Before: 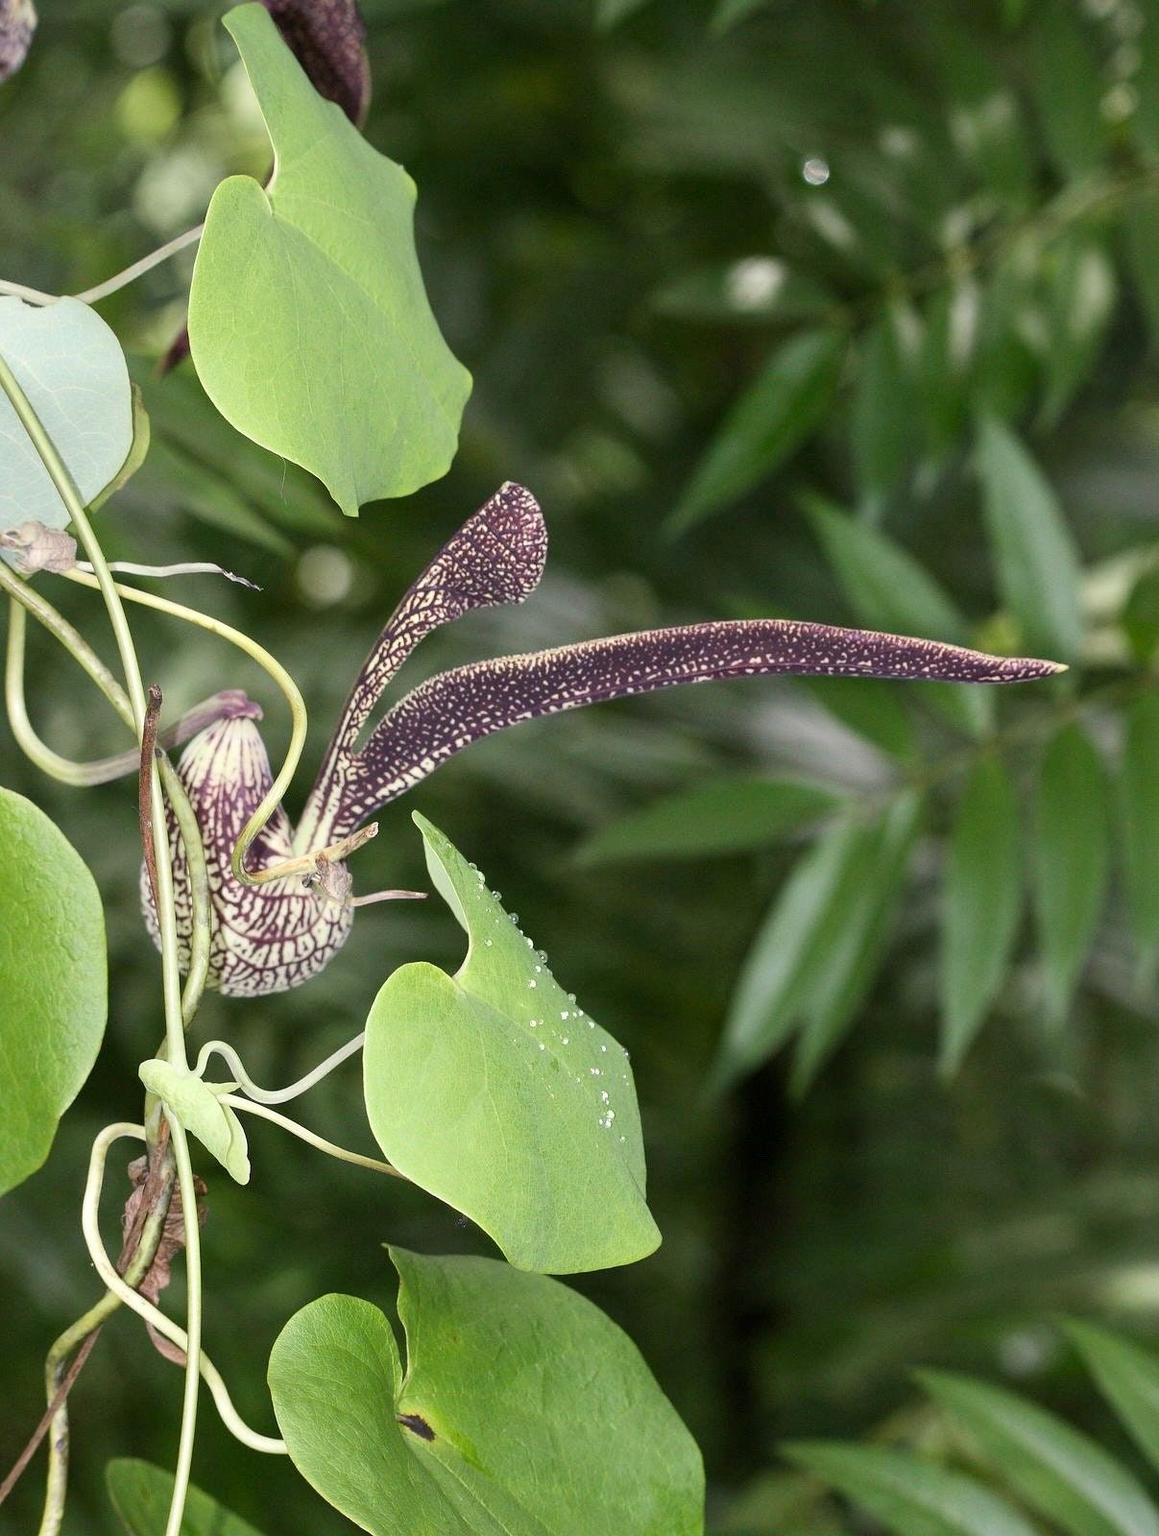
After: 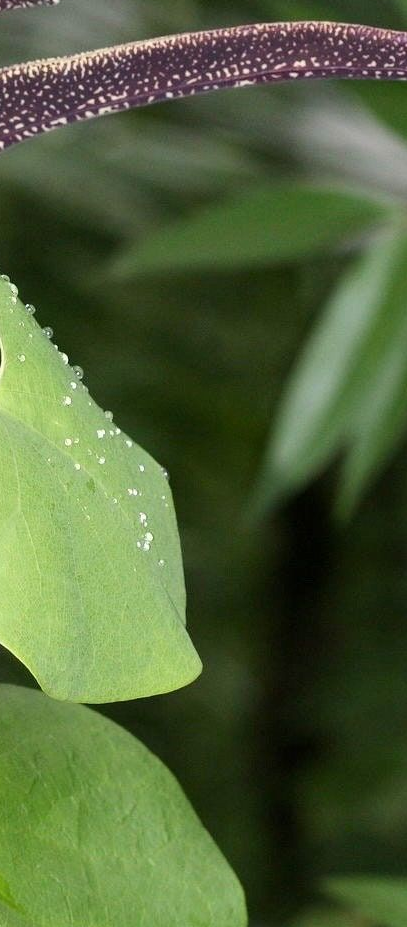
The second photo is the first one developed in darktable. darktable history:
crop: left 40.422%, top 39.042%, right 25.803%, bottom 2.962%
